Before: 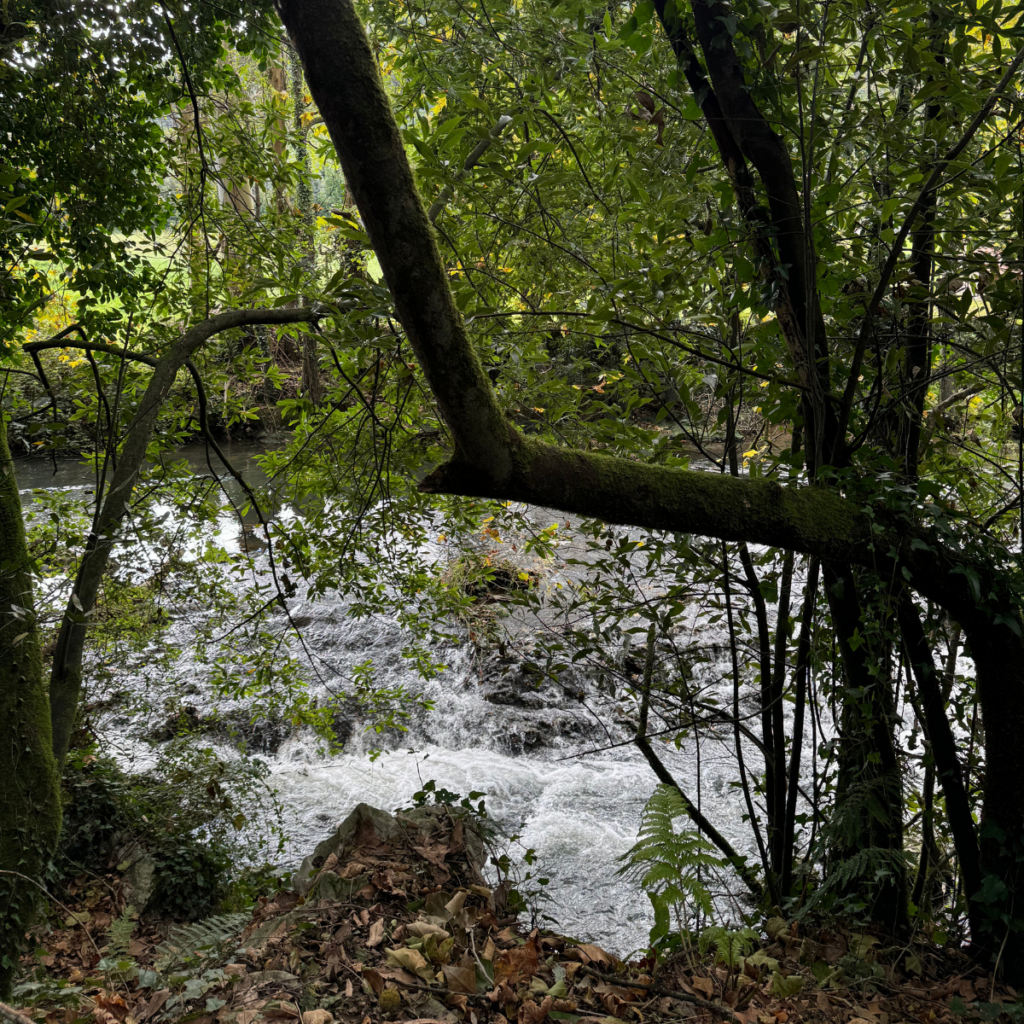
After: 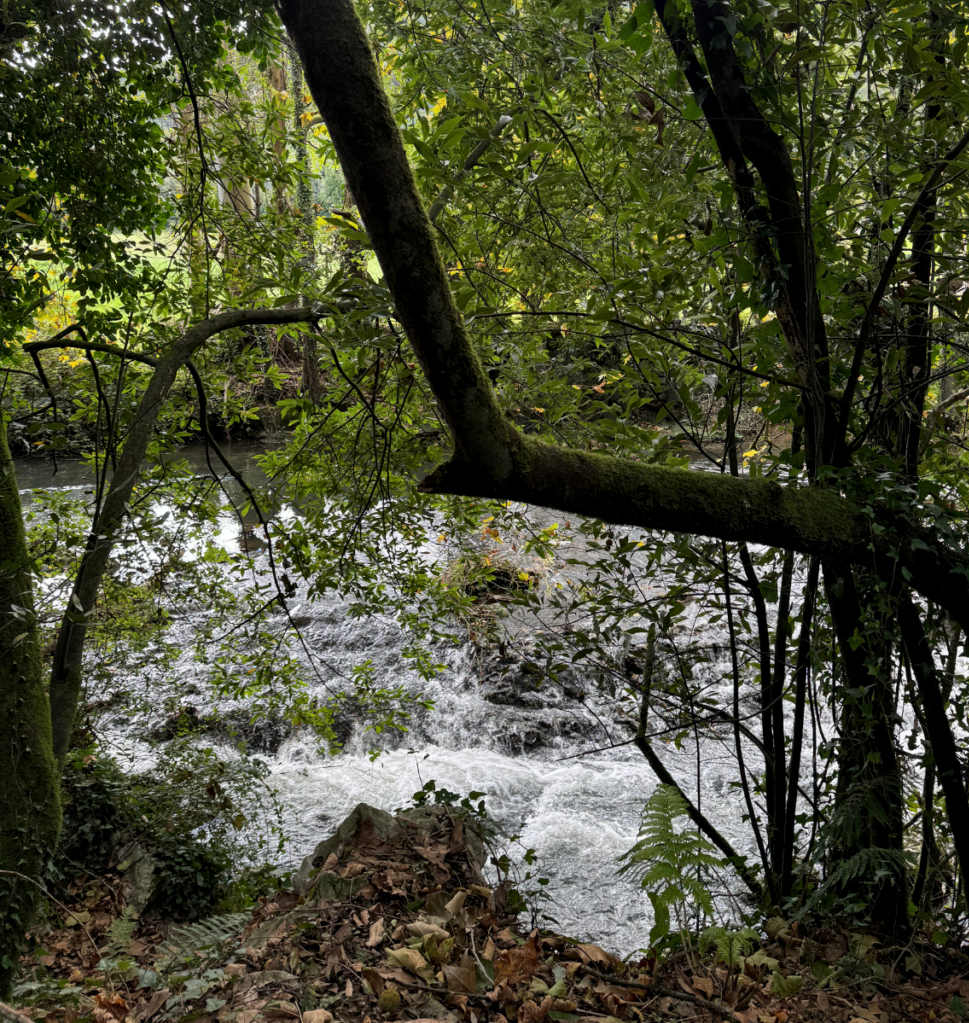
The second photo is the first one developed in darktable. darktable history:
crop and rotate: left 0%, right 5.336%
local contrast: mode bilateral grid, contrast 21, coarseness 51, detail 119%, midtone range 0.2
